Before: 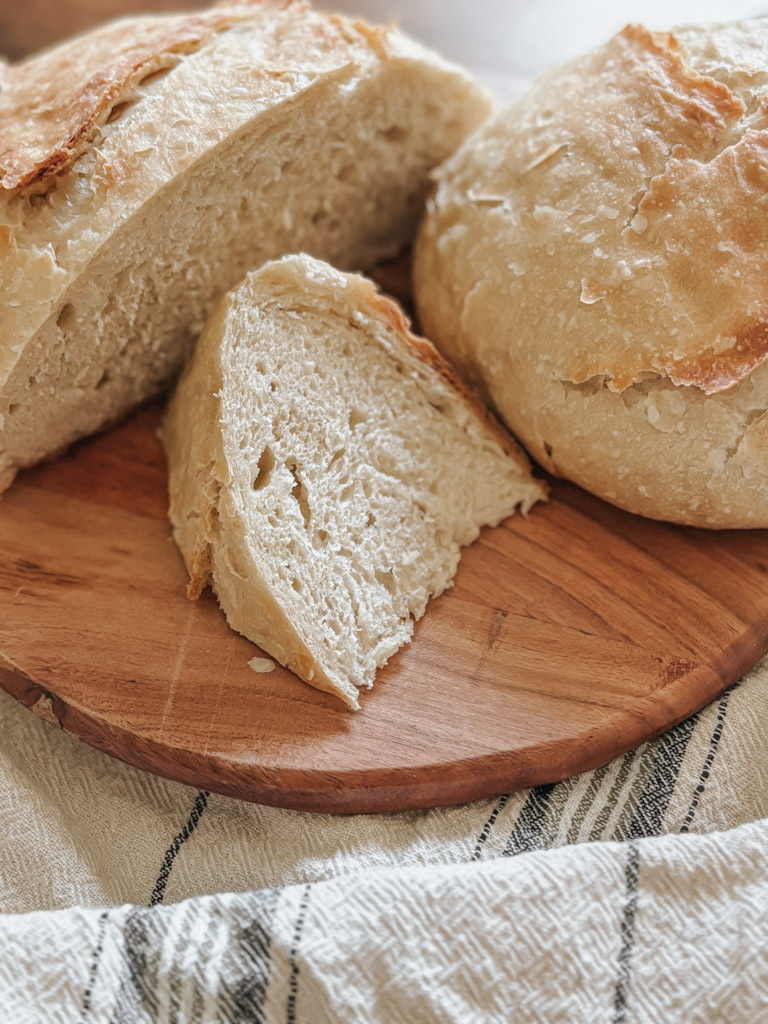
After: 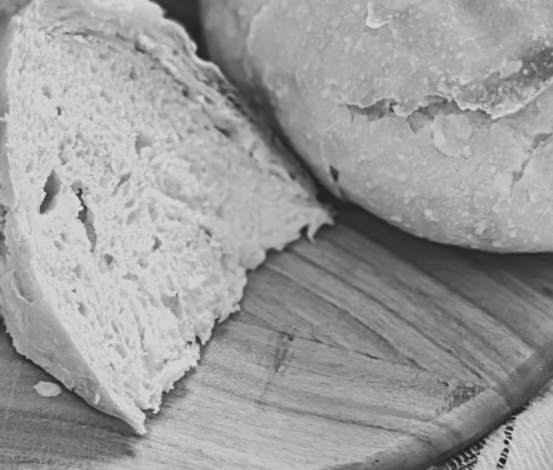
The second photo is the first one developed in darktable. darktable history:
shadows and highlights: low approximation 0.01, soften with gaussian
white balance: emerald 1
crop and rotate: left 27.938%, top 27.046%, bottom 27.046%
sharpen: on, module defaults
contrast brightness saturation: contrast -0.26, saturation -0.43
lowpass: radius 0.76, contrast 1.56, saturation 0, unbound 0
exposure: exposure 0.6 EV, compensate highlight preservation false
